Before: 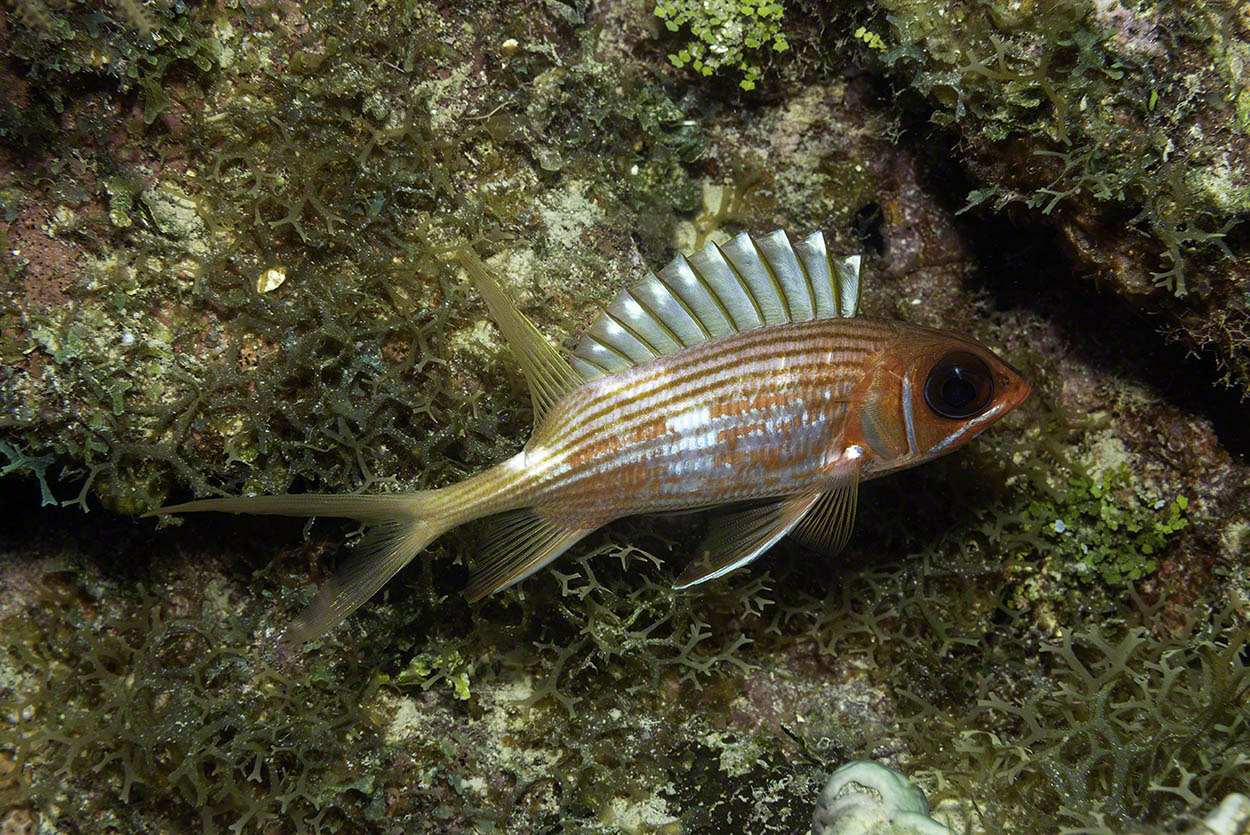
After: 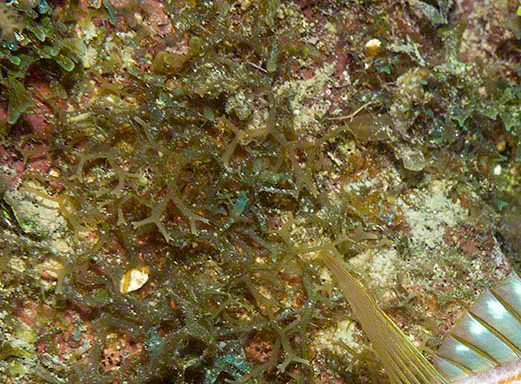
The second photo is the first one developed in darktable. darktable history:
crop and rotate: left 11.012%, top 0.063%, right 47.266%, bottom 53.841%
